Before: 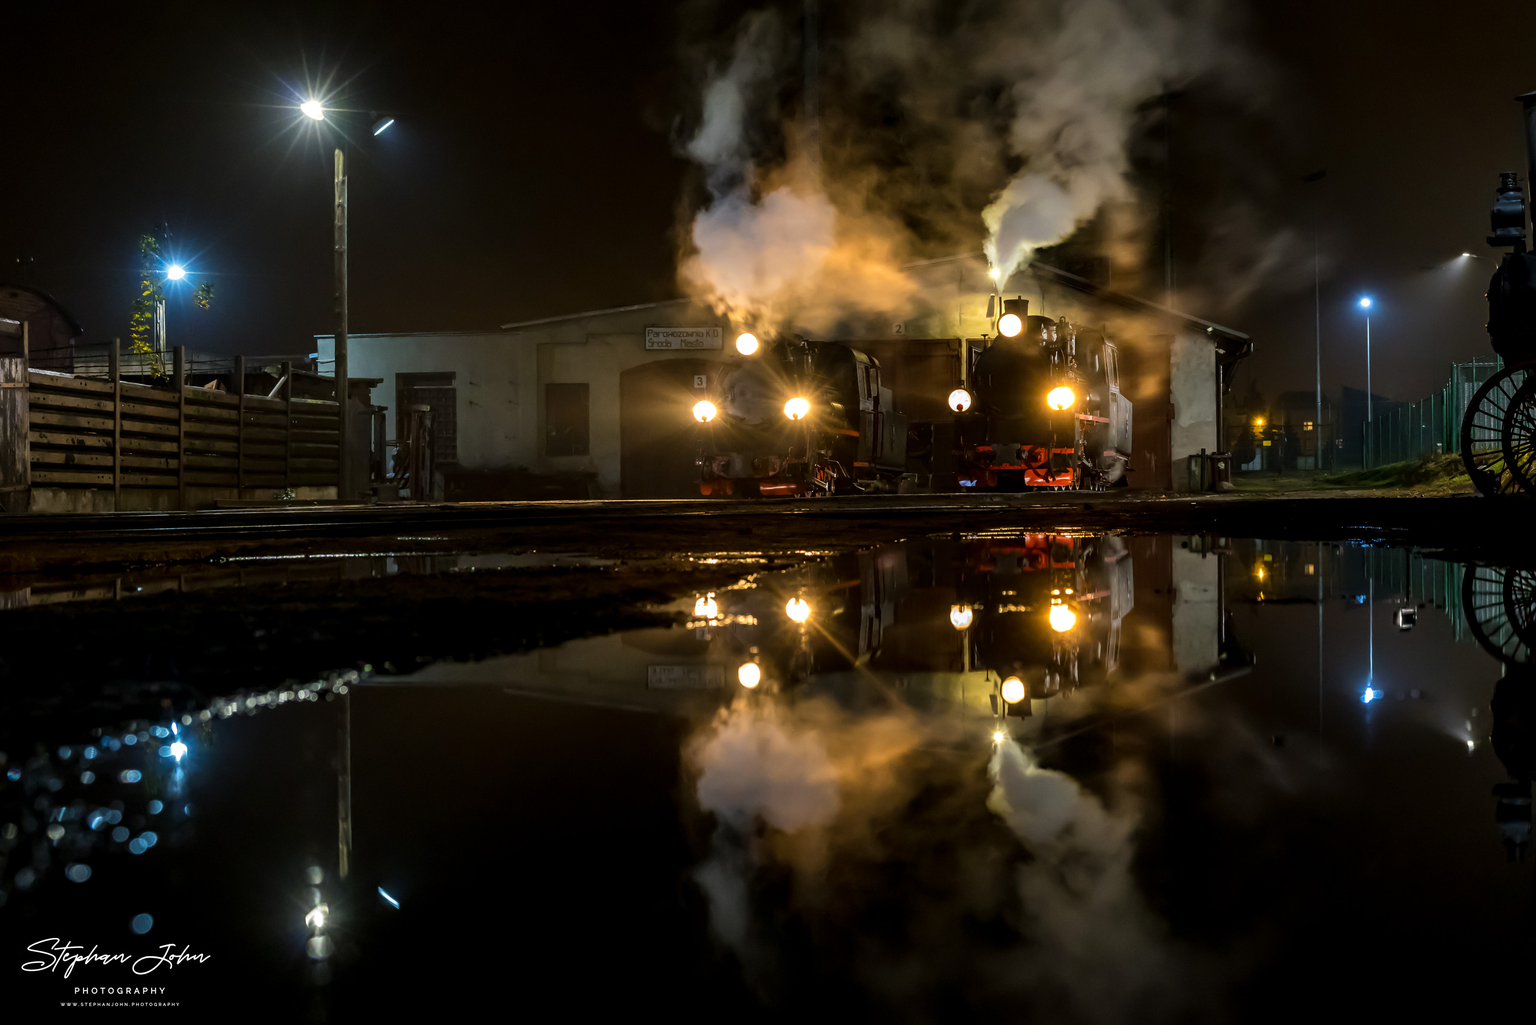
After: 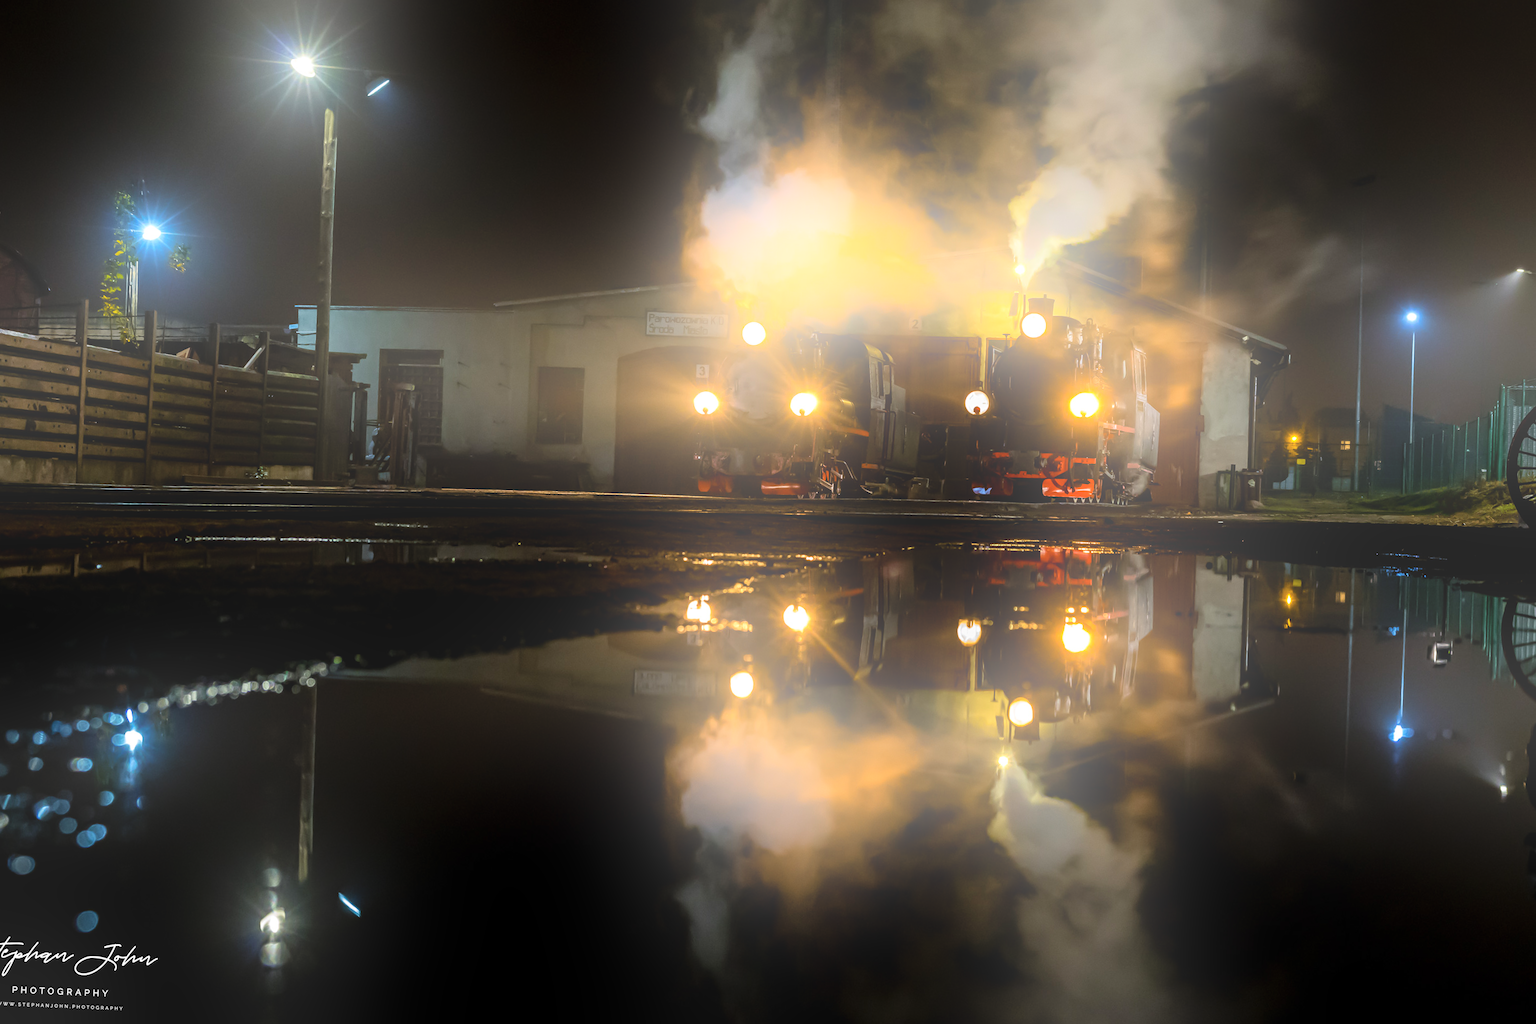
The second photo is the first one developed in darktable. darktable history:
crop and rotate: angle -2.38°
bloom: size 25%, threshold 5%, strength 90%
